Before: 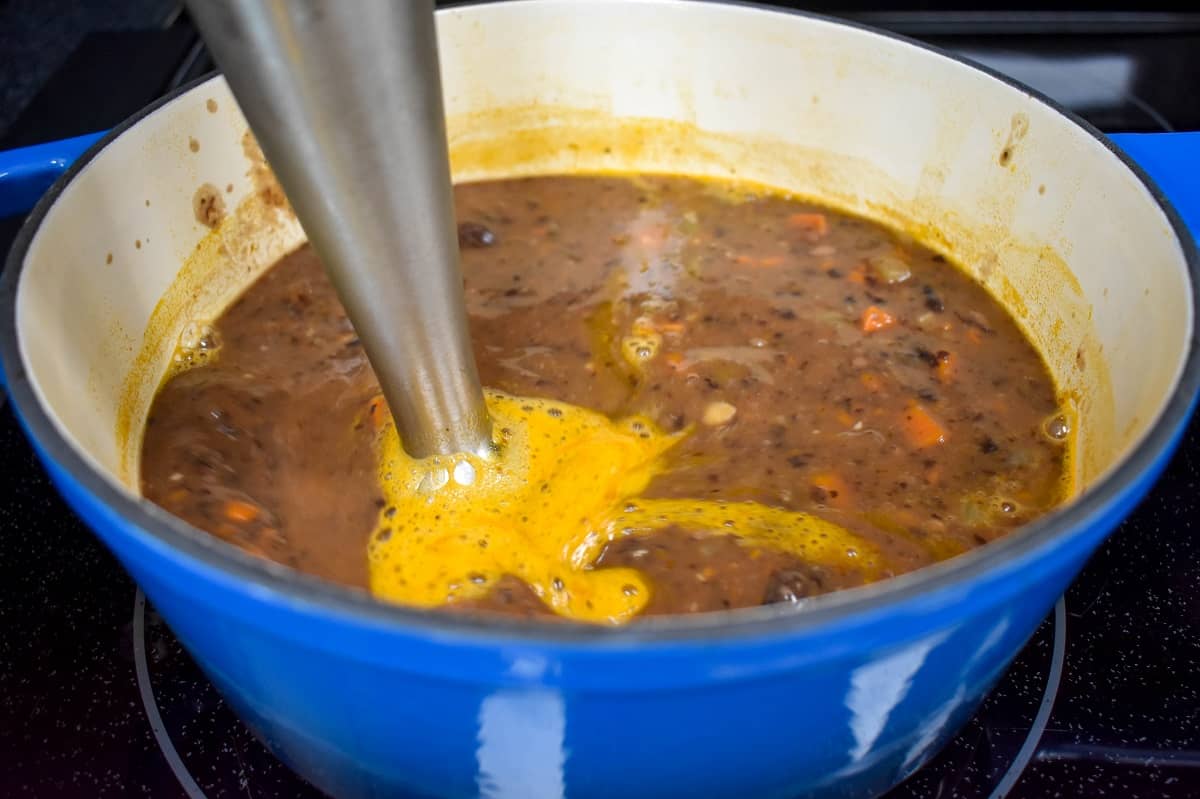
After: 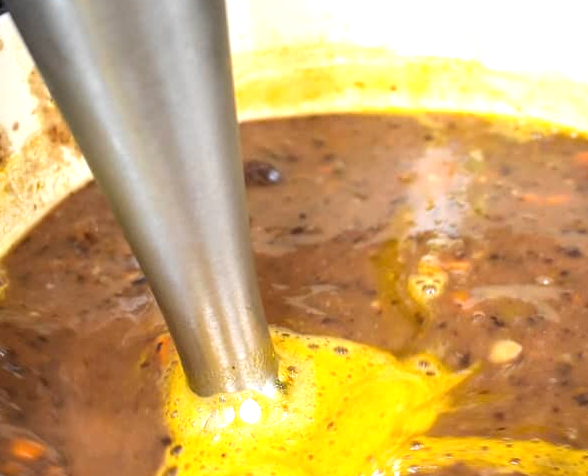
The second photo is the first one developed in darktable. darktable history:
crop: left 17.863%, top 7.795%, right 33.096%, bottom 32.52%
tone equalizer: -8 EV -0.723 EV, -7 EV -0.726 EV, -6 EV -0.581 EV, -5 EV -0.39 EV, -3 EV 0.382 EV, -2 EV 0.6 EV, -1 EV 0.691 EV, +0 EV 0.774 EV
